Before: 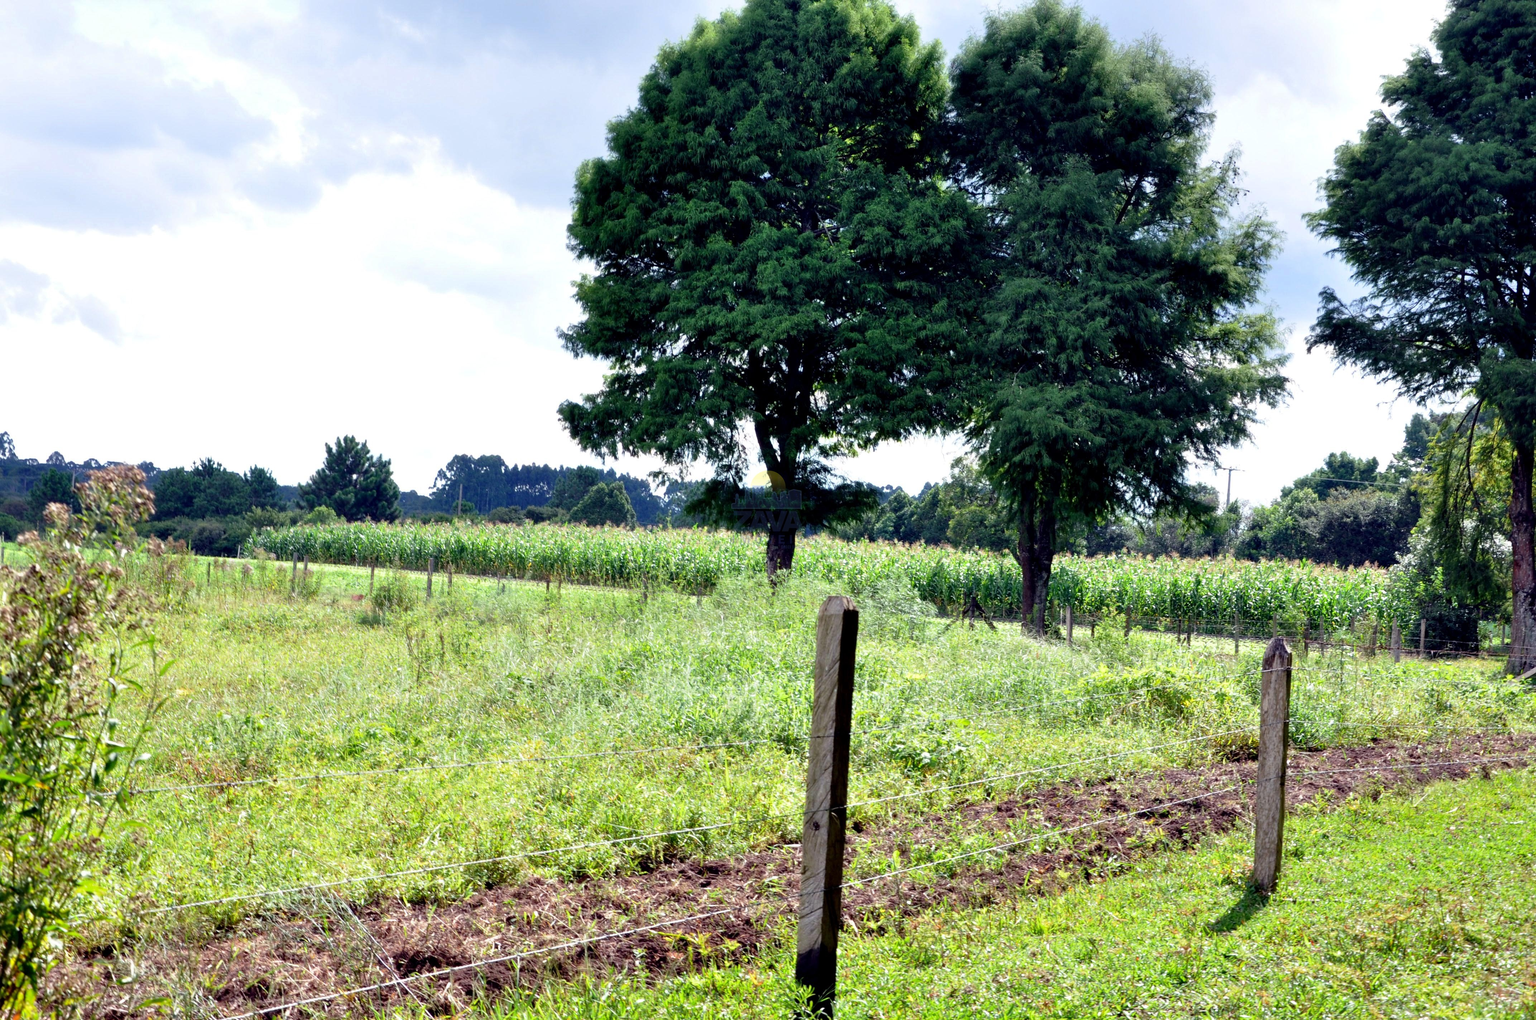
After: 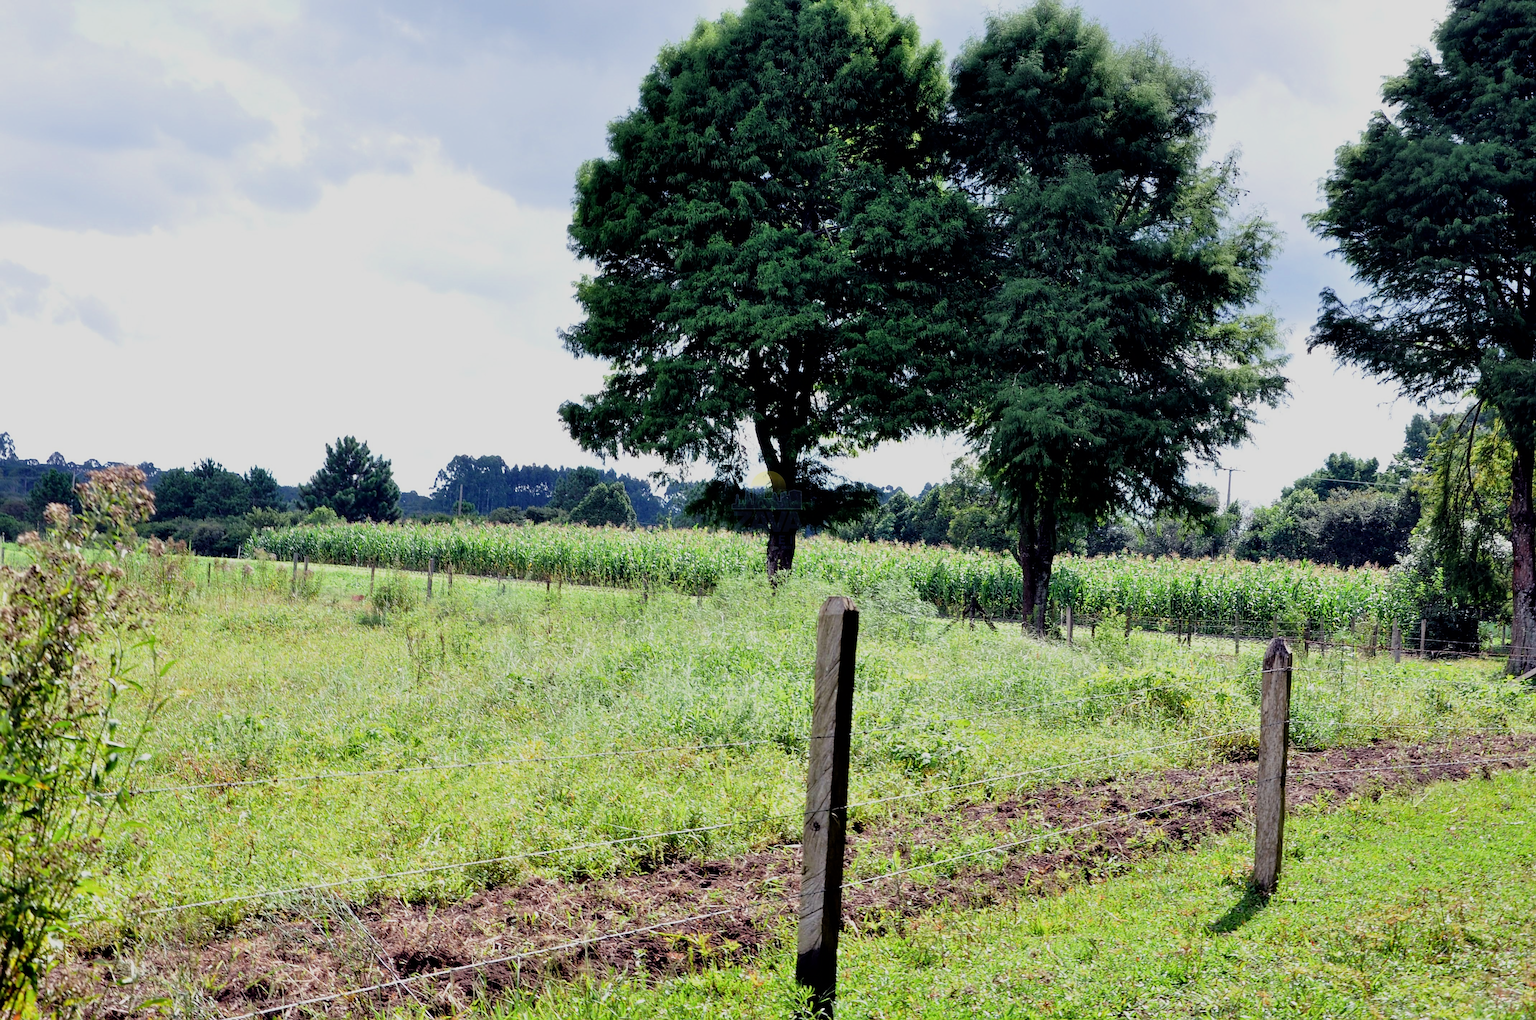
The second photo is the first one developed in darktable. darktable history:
sharpen: on, module defaults
filmic rgb: hardness 4.17
